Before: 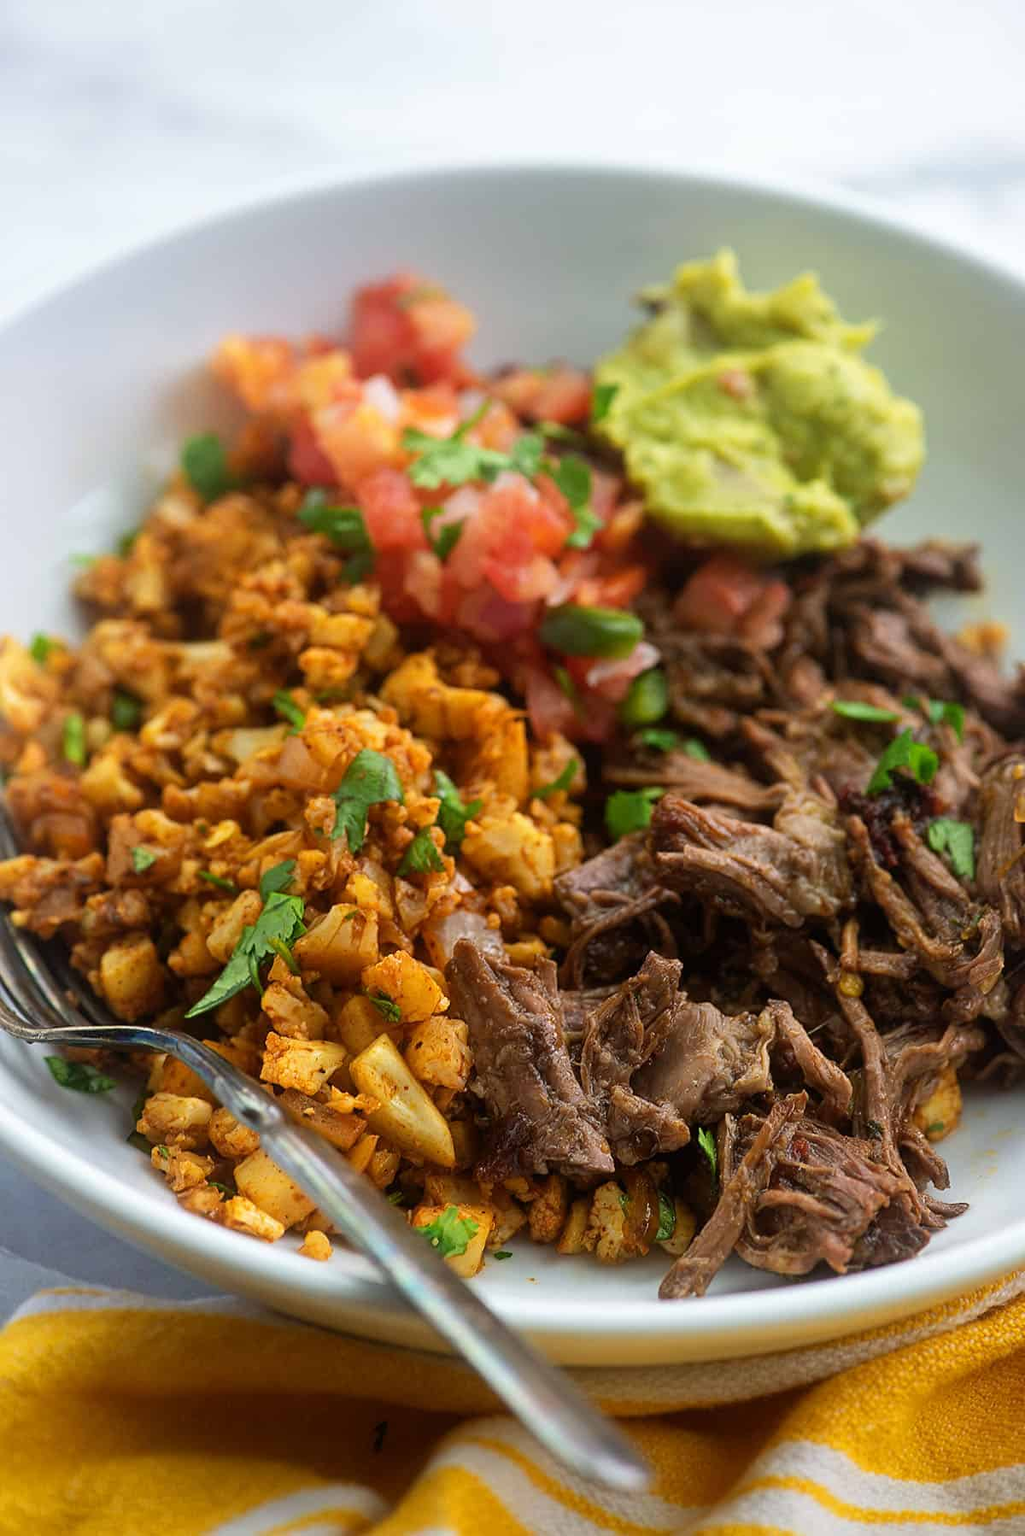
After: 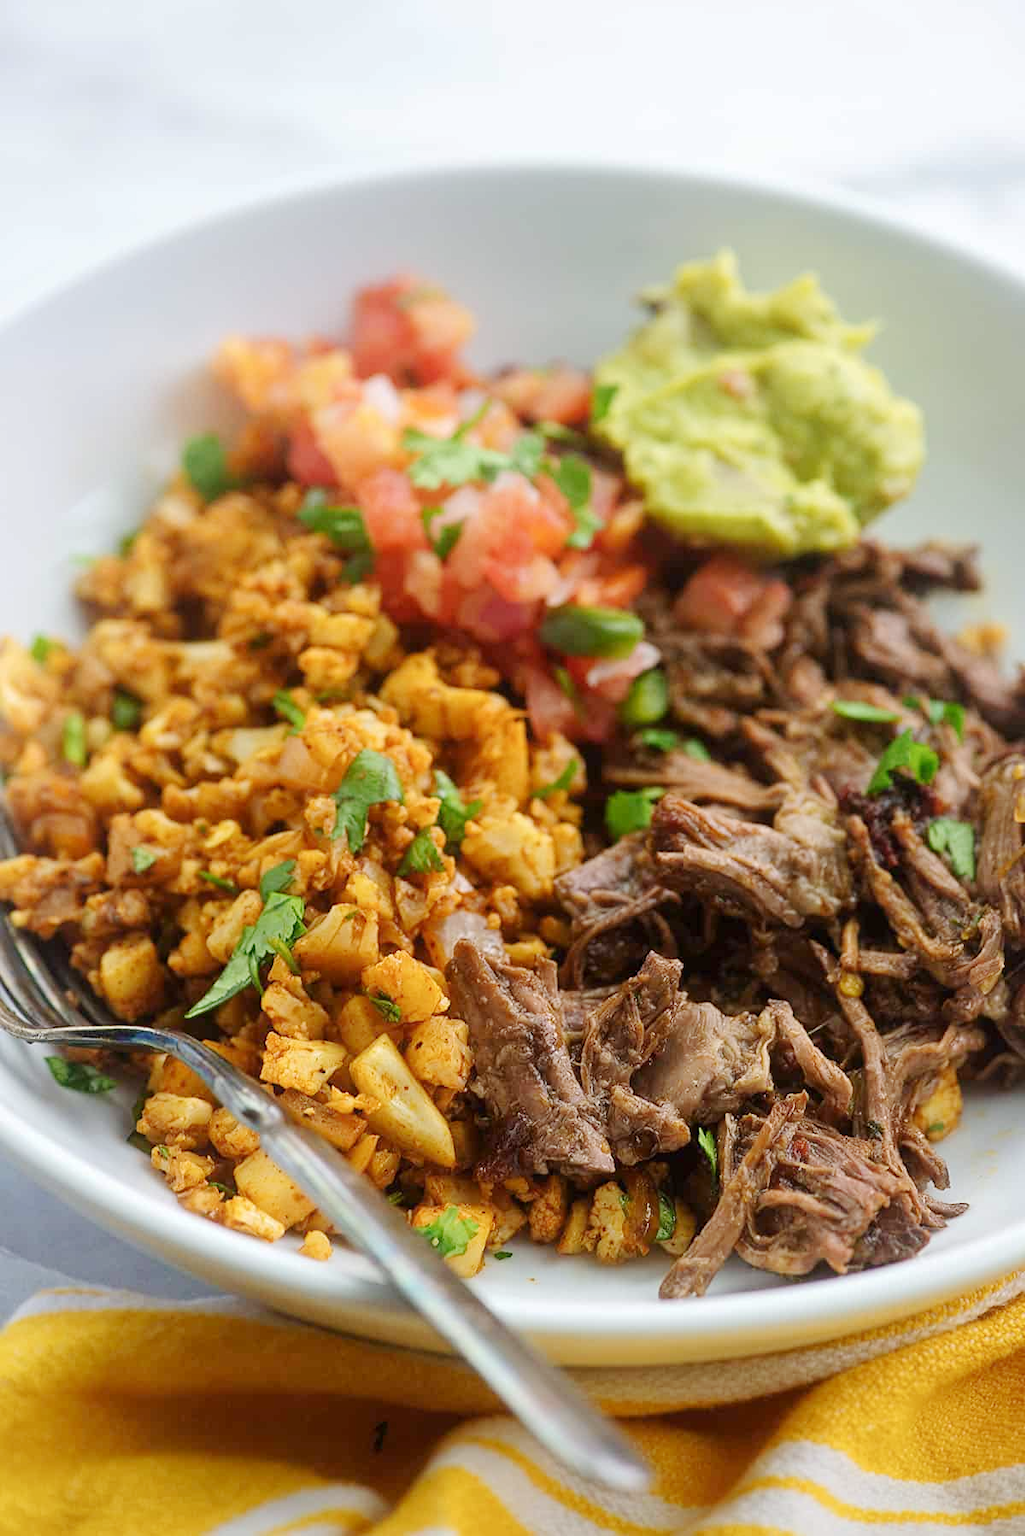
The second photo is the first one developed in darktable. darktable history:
base curve: curves: ch0 [(0, 0) (0.158, 0.273) (0.879, 0.895) (1, 1)], preserve colors none
tone equalizer: on, module defaults
